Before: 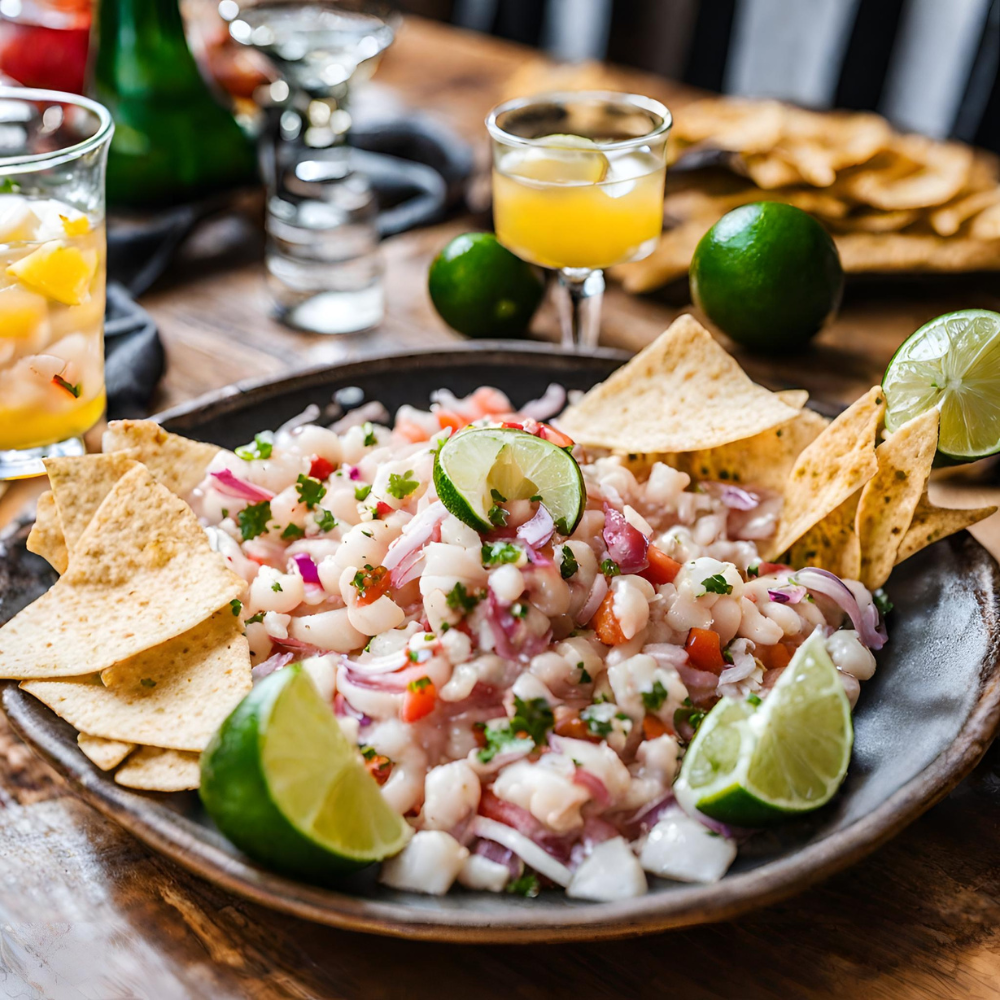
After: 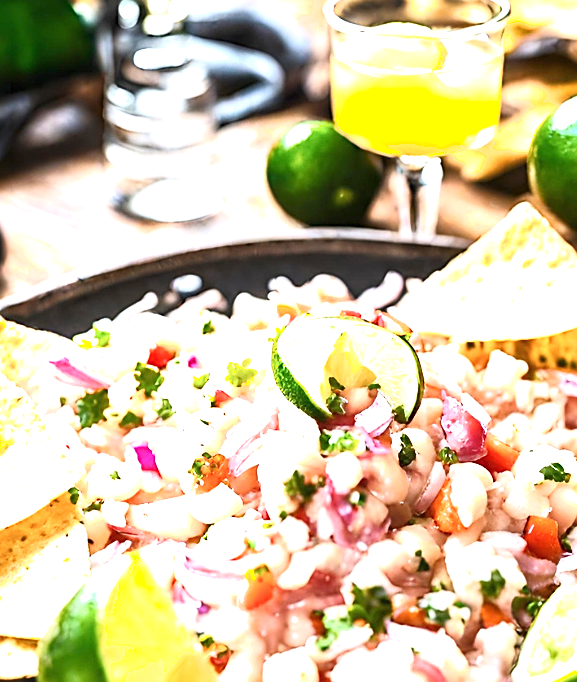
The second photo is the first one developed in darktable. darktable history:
sharpen: on, module defaults
crop: left 16.202%, top 11.208%, right 26.045%, bottom 20.557%
exposure: black level correction 0, exposure 1.45 EV, compensate exposure bias true, compensate highlight preservation false
shadows and highlights: shadows 0, highlights 40
